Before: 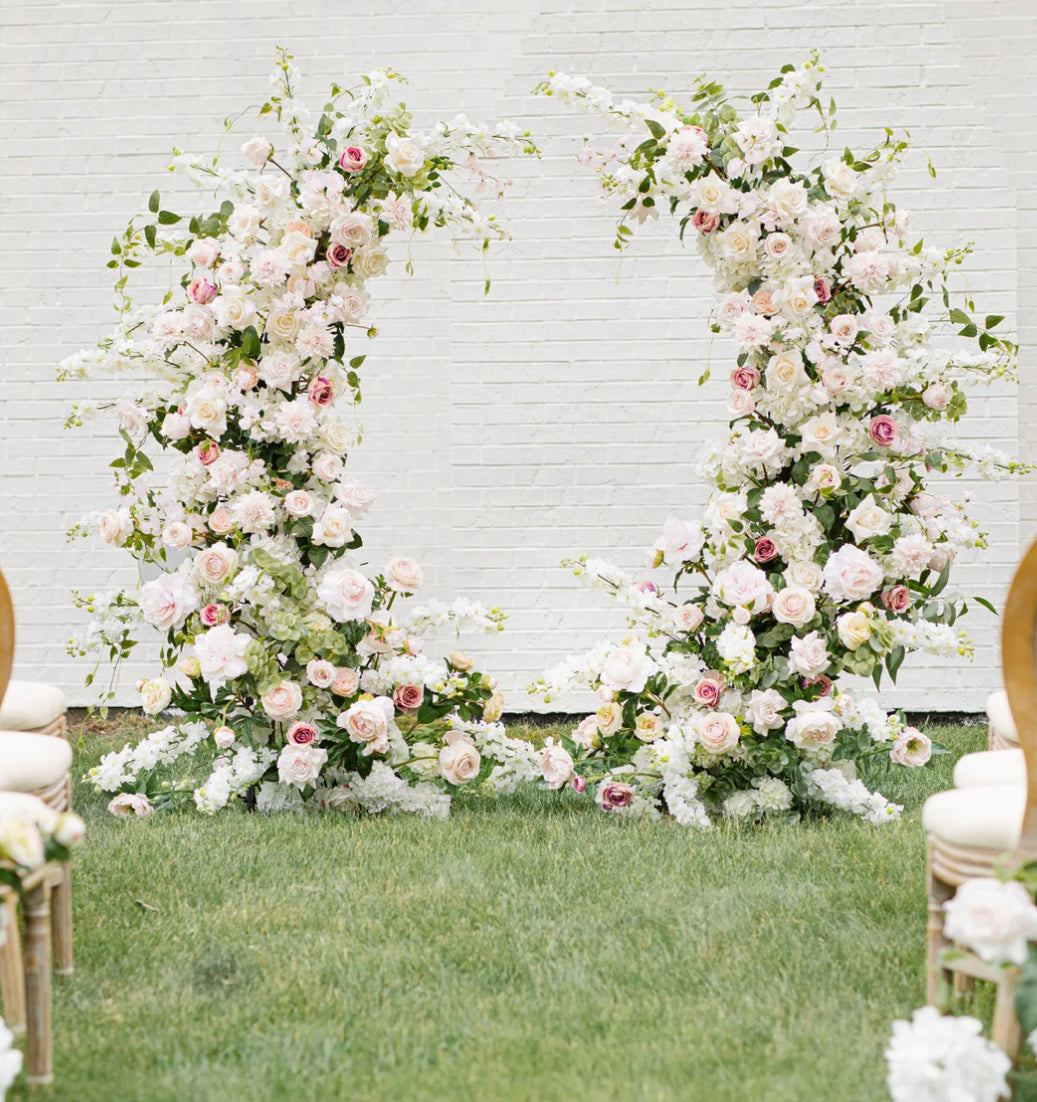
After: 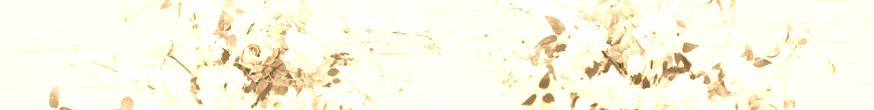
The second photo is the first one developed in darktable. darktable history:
colorize: hue 28.8°, source mix 100%
crop and rotate: left 9.644%, top 9.491%, right 6.021%, bottom 80.509%
tone equalizer: on, module defaults
